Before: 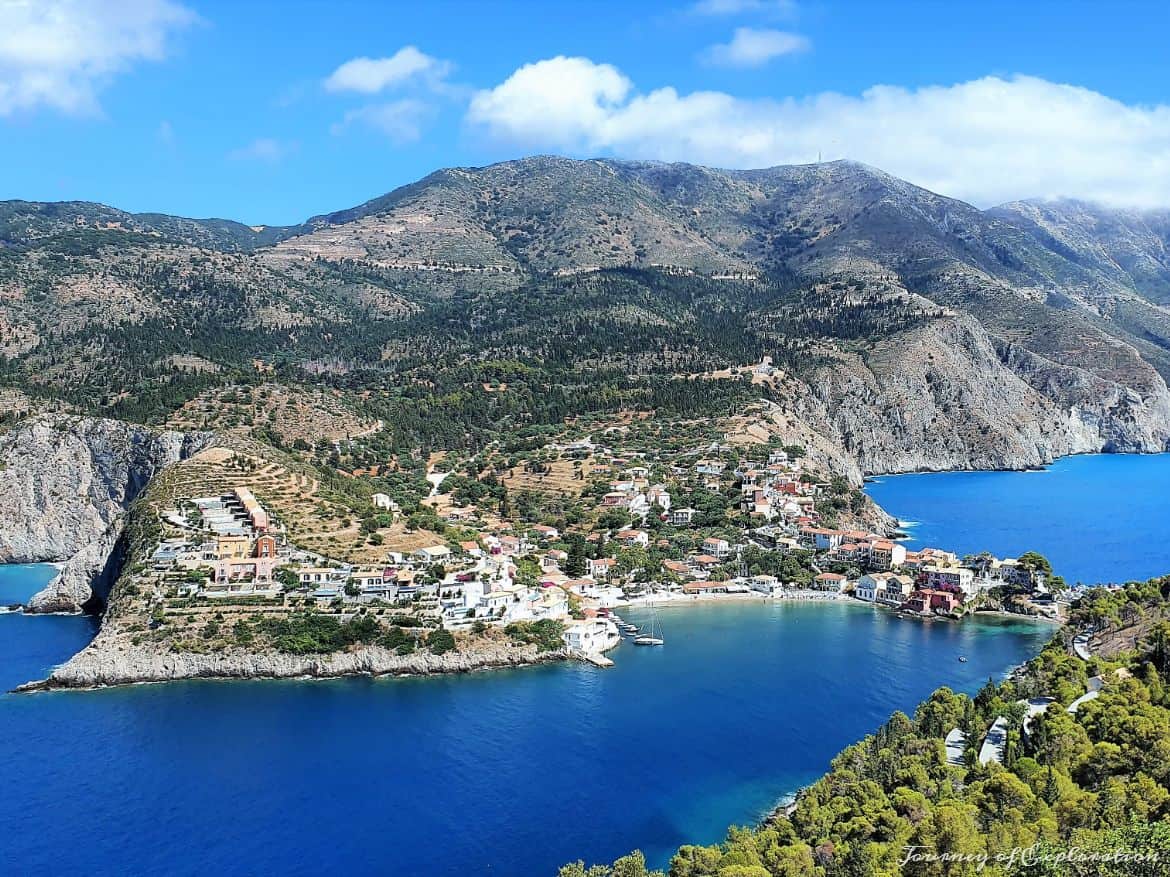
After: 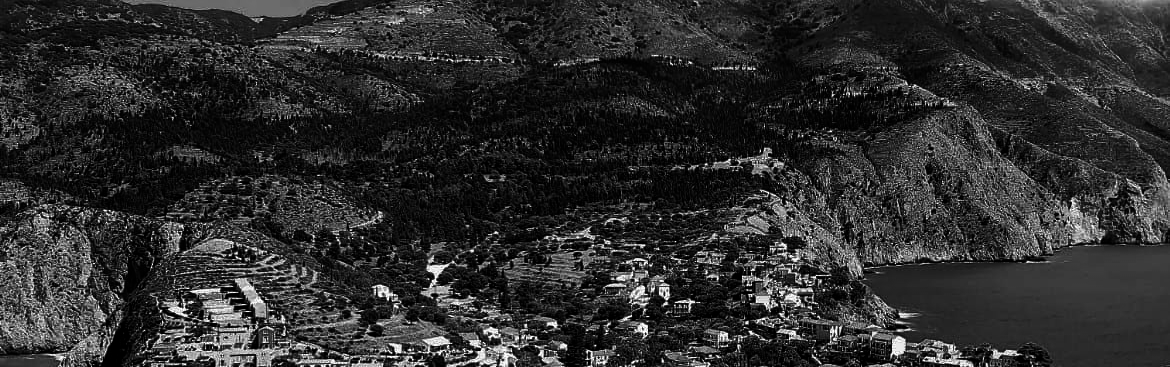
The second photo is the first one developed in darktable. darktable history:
contrast brightness saturation: brightness -1, saturation 1
monochrome: on, module defaults
crop and rotate: top 23.84%, bottom 34.294%
